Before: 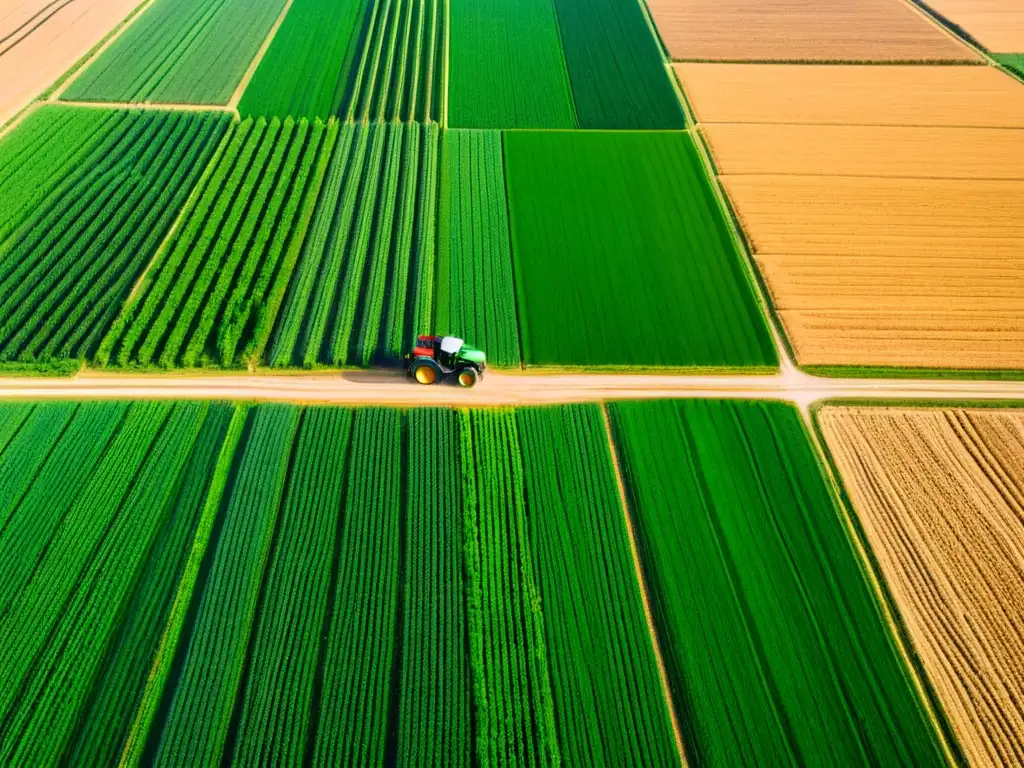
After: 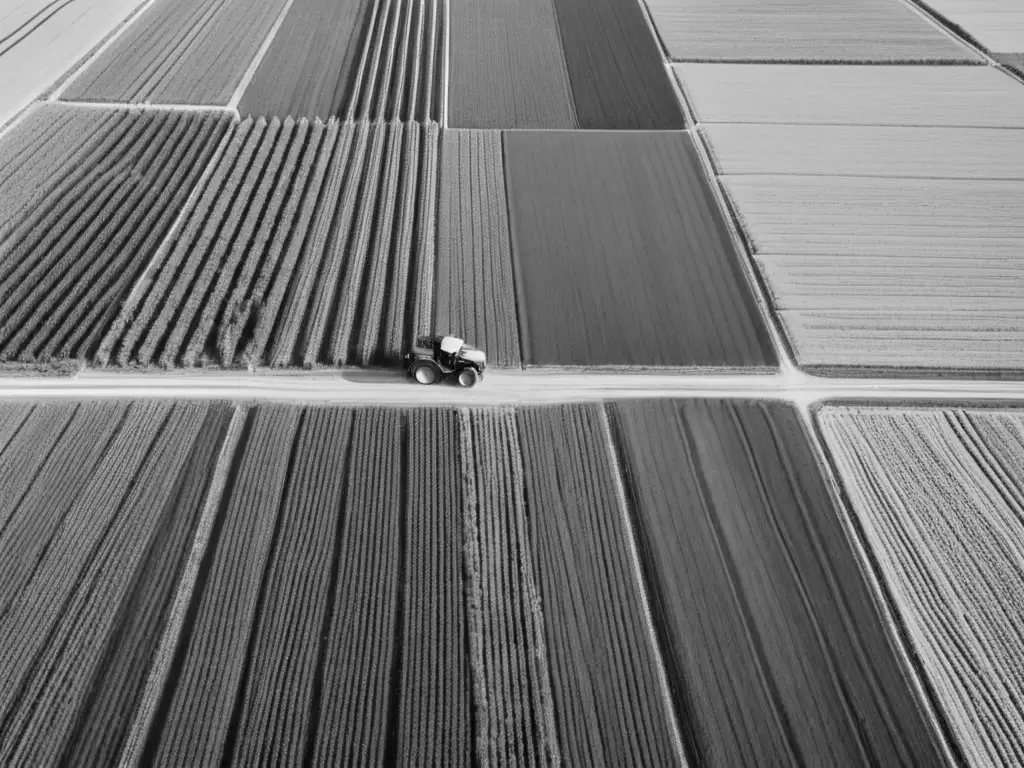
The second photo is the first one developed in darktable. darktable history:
white balance: red 0.976, blue 1.04
monochrome: a -74.22, b 78.2
